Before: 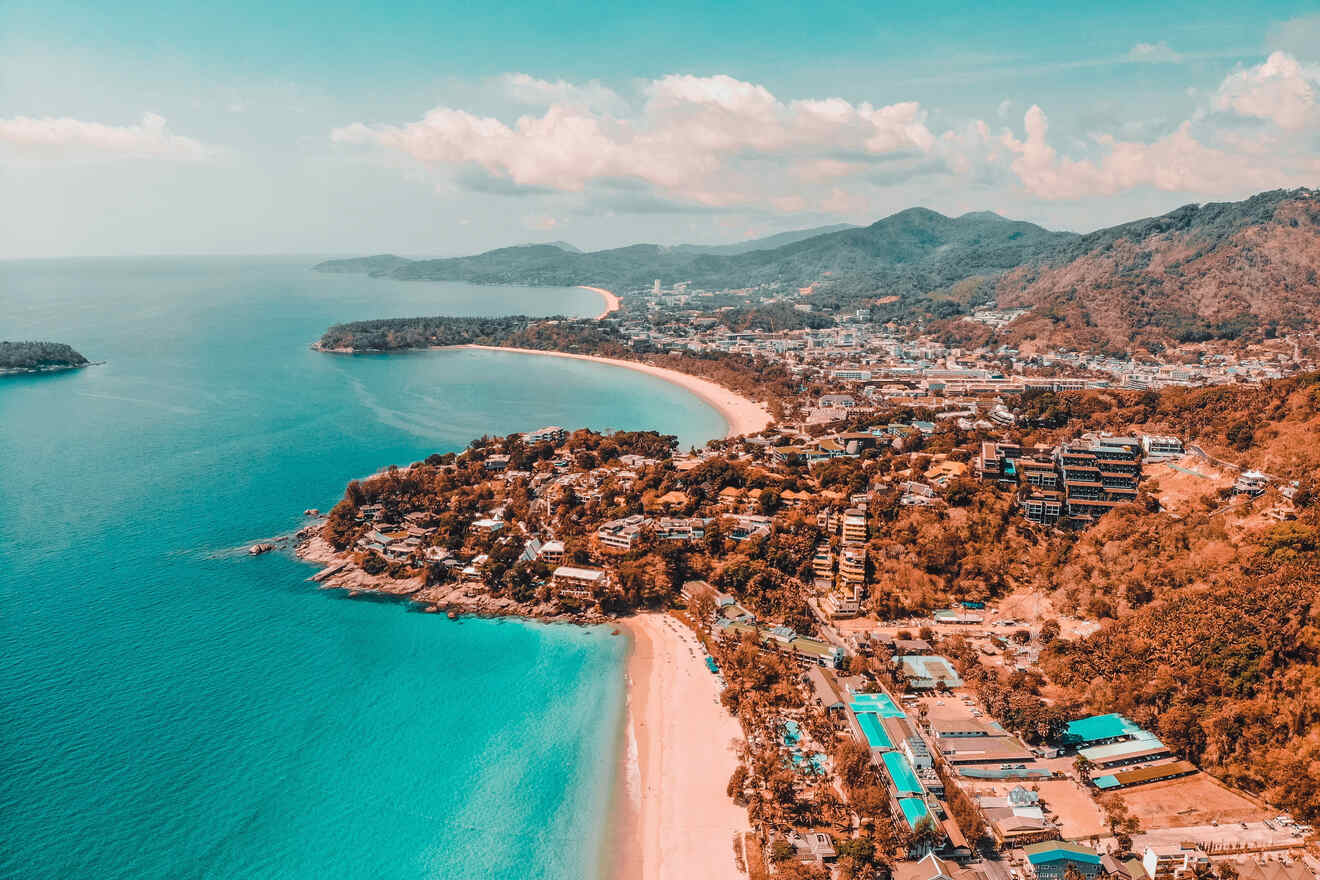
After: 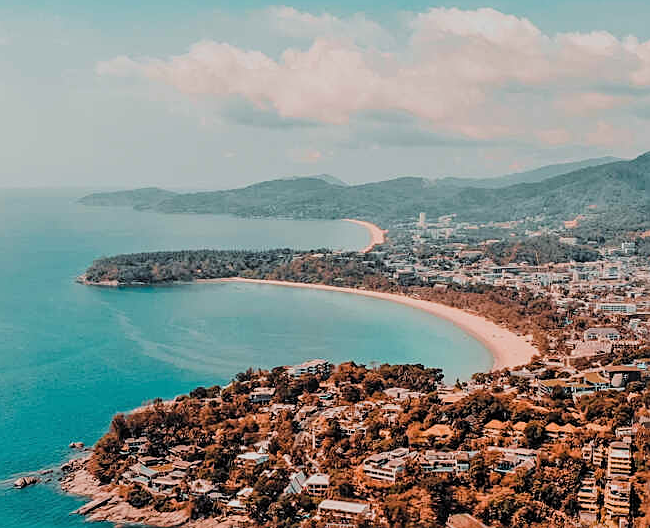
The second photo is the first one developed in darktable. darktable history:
filmic rgb: middle gray luminance 18.42%, black relative exposure -9 EV, white relative exposure 3.75 EV, threshold 6 EV, target black luminance 0%, hardness 4.85, latitude 67.35%, contrast 0.955, highlights saturation mix 20%, shadows ↔ highlights balance 21.36%, add noise in highlights 0, preserve chrominance luminance Y, color science v3 (2019), use custom middle-gray values true, iterations of high-quality reconstruction 0, contrast in highlights soft, enable highlight reconstruction true
crop: left 17.835%, top 7.675%, right 32.881%, bottom 32.213%
sharpen: on, module defaults
